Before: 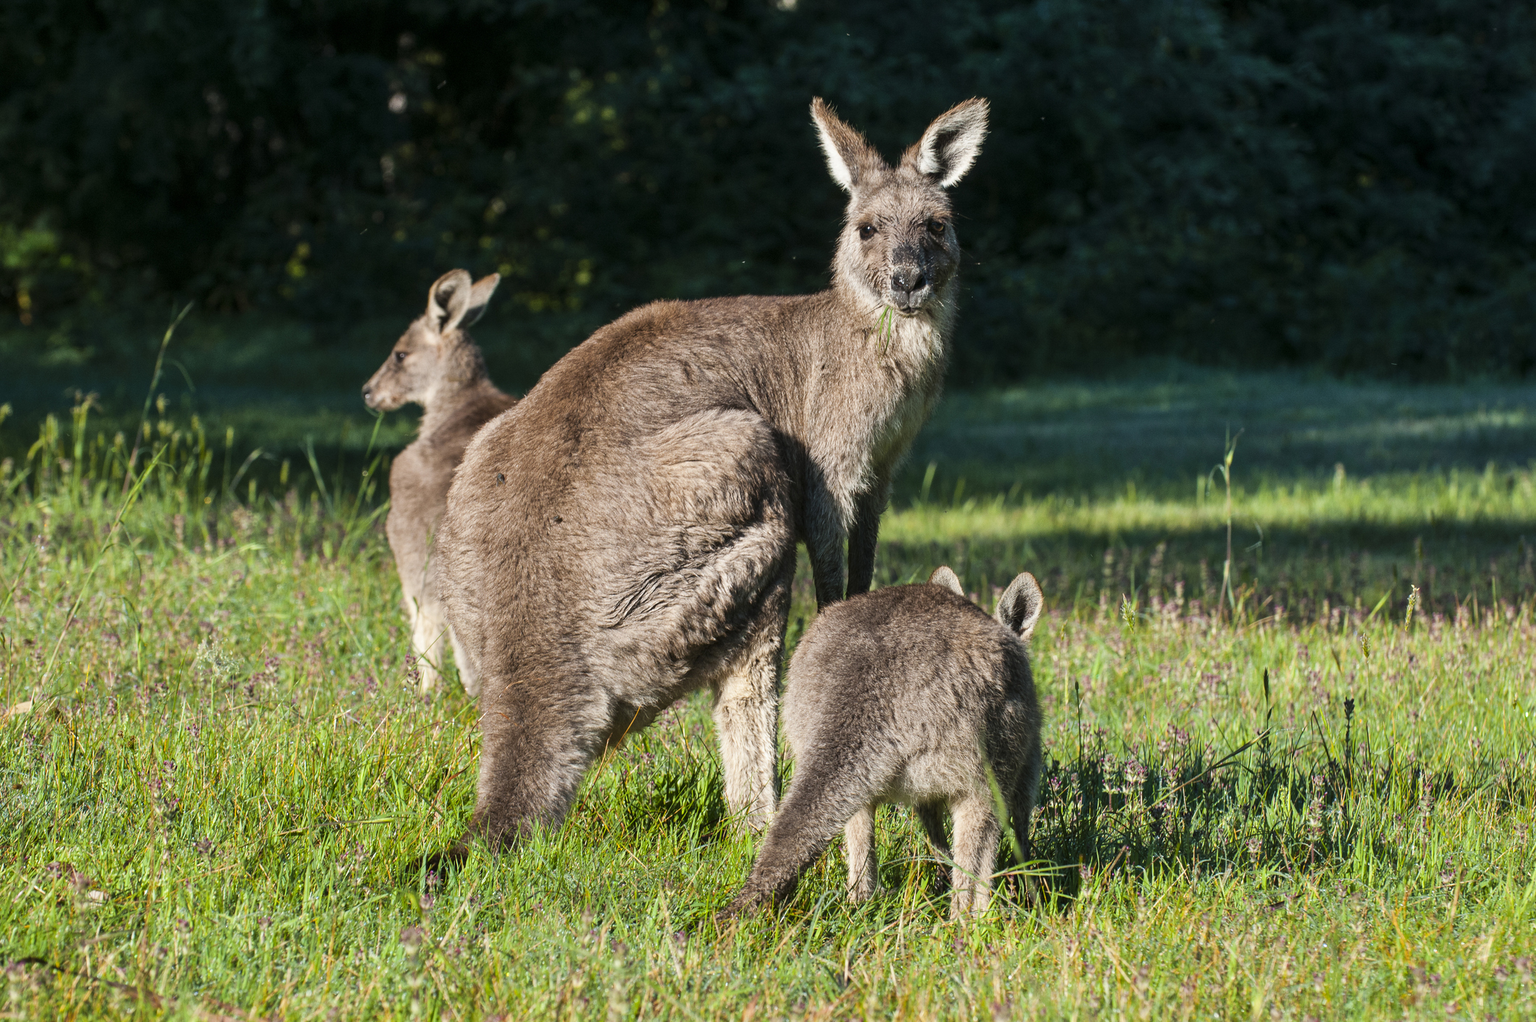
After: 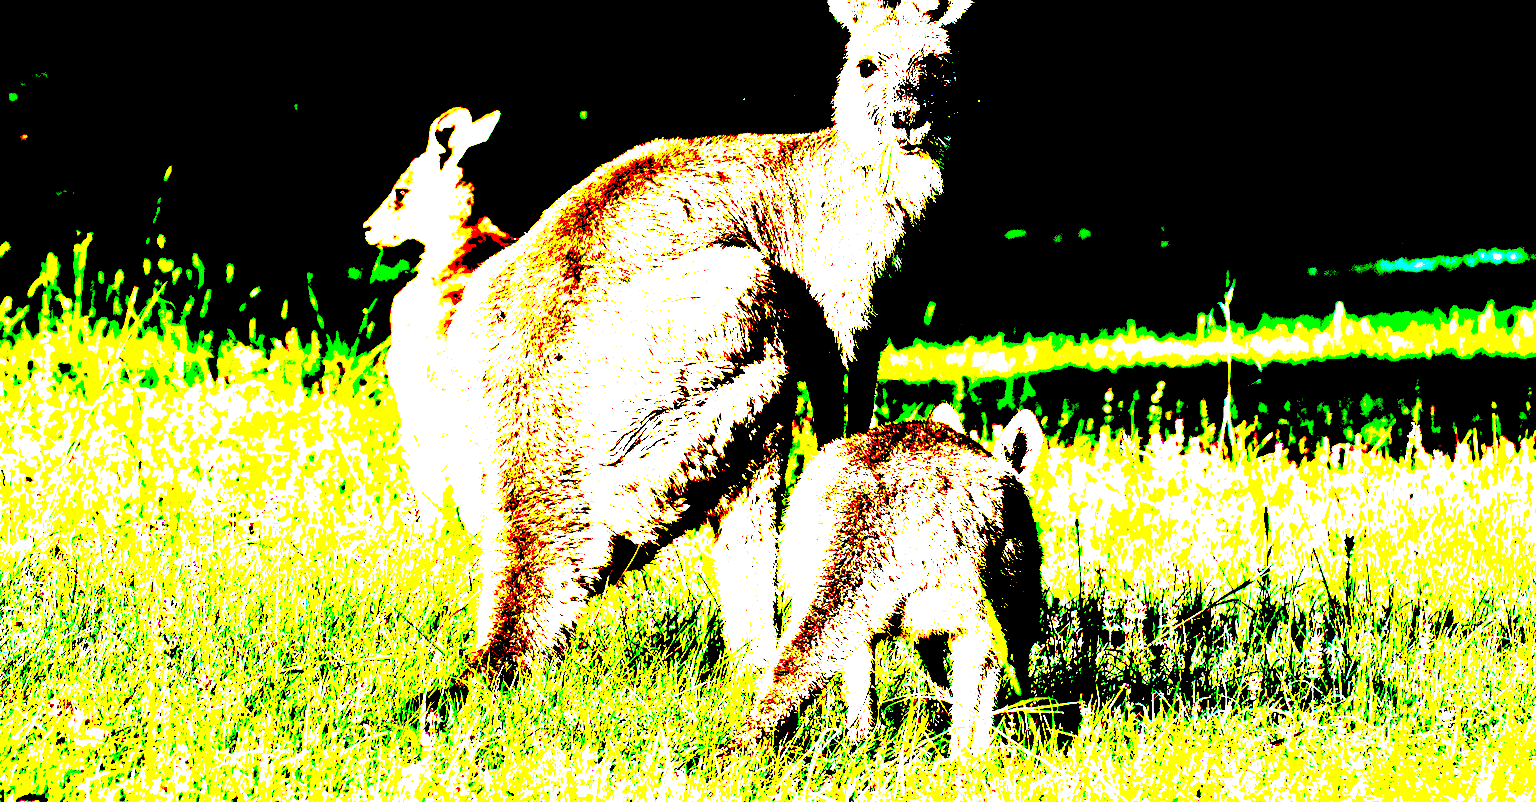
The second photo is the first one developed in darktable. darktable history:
crop and rotate: top 15.944%, bottom 5.461%
exposure: black level correction 0.098, exposure 3.082 EV, compensate exposure bias true, compensate highlight preservation false
